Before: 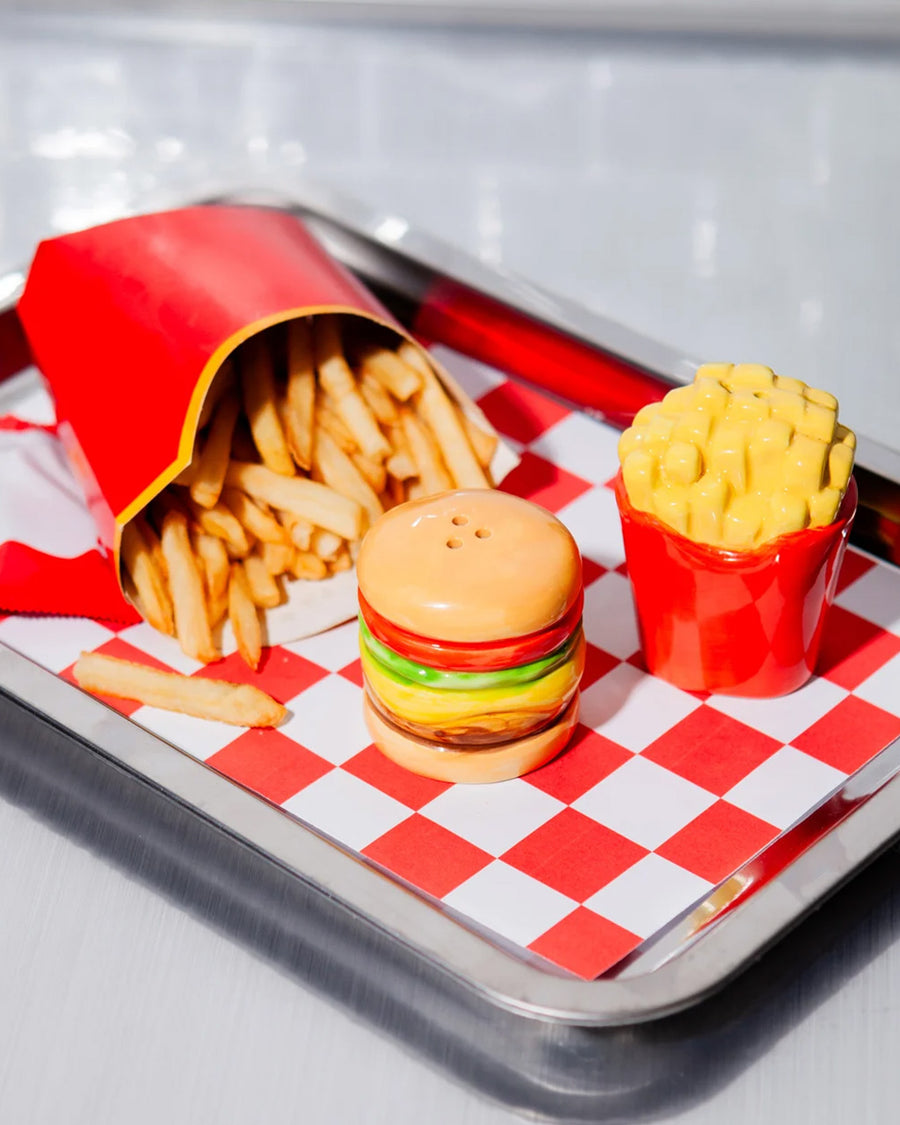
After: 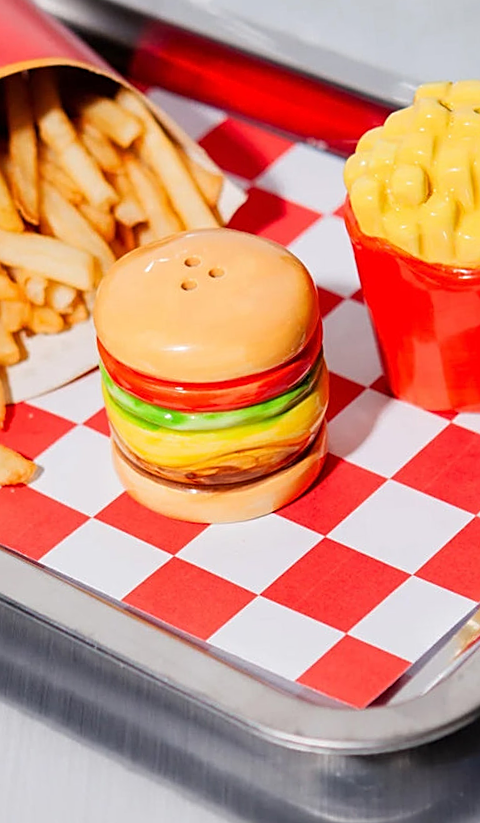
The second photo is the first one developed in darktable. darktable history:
crop: left 31.379%, top 24.658%, right 20.326%, bottom 6.628%
sharpen: on, module defaults
rotate and perspective: rotation -4.98°, automatic cropping off
